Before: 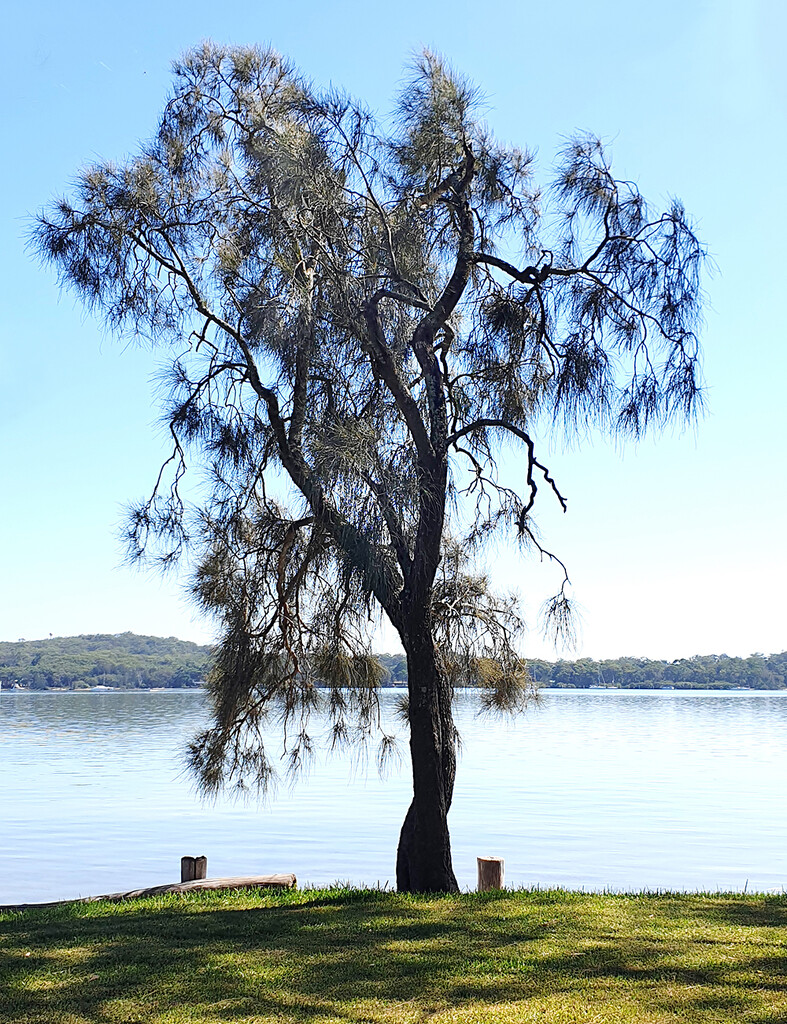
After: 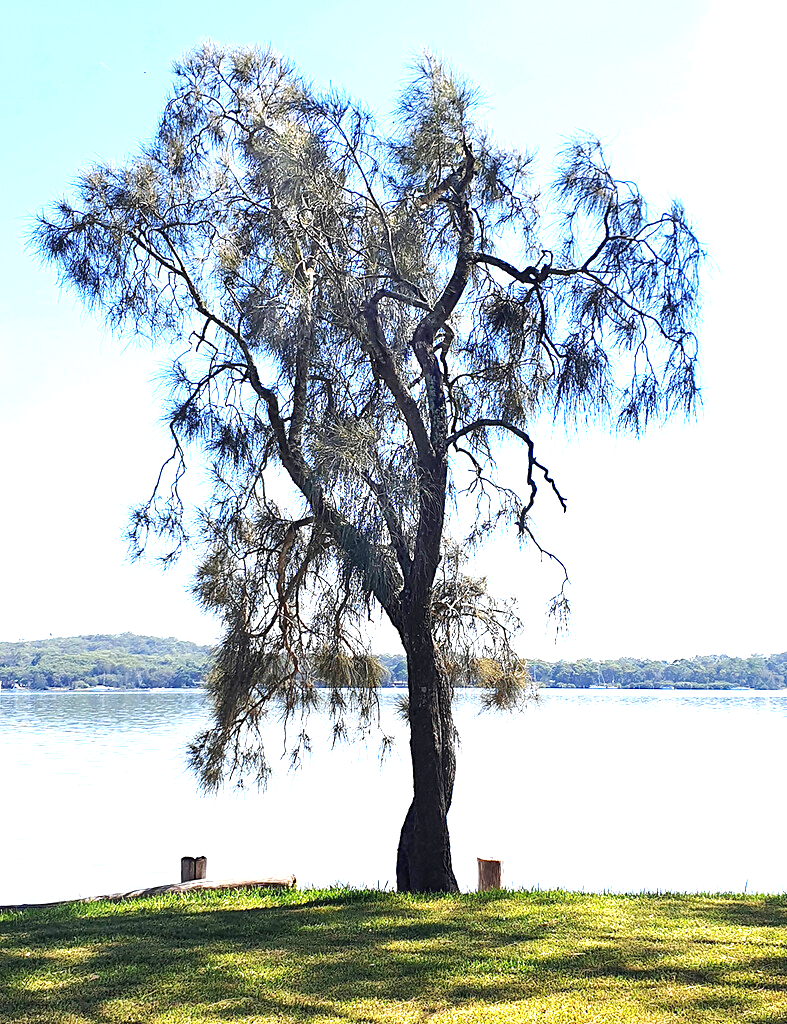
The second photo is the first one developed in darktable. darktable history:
exposure: exposure 1 EV, compensate exposure bias true, compensate highlight preservation false
haze removal: compatibility mode true, adaptive false
